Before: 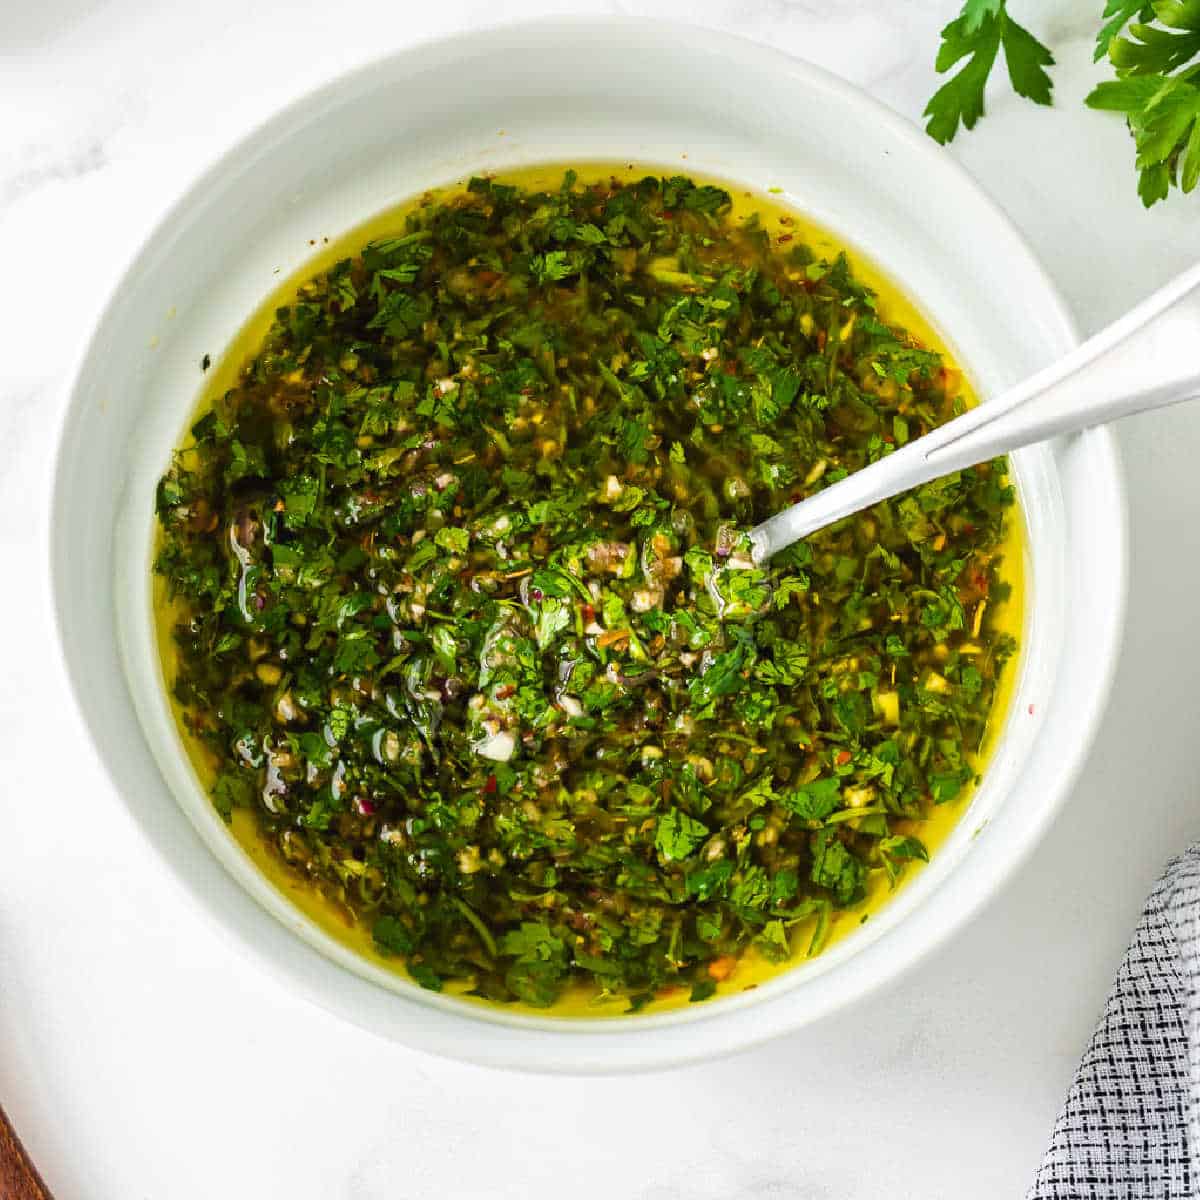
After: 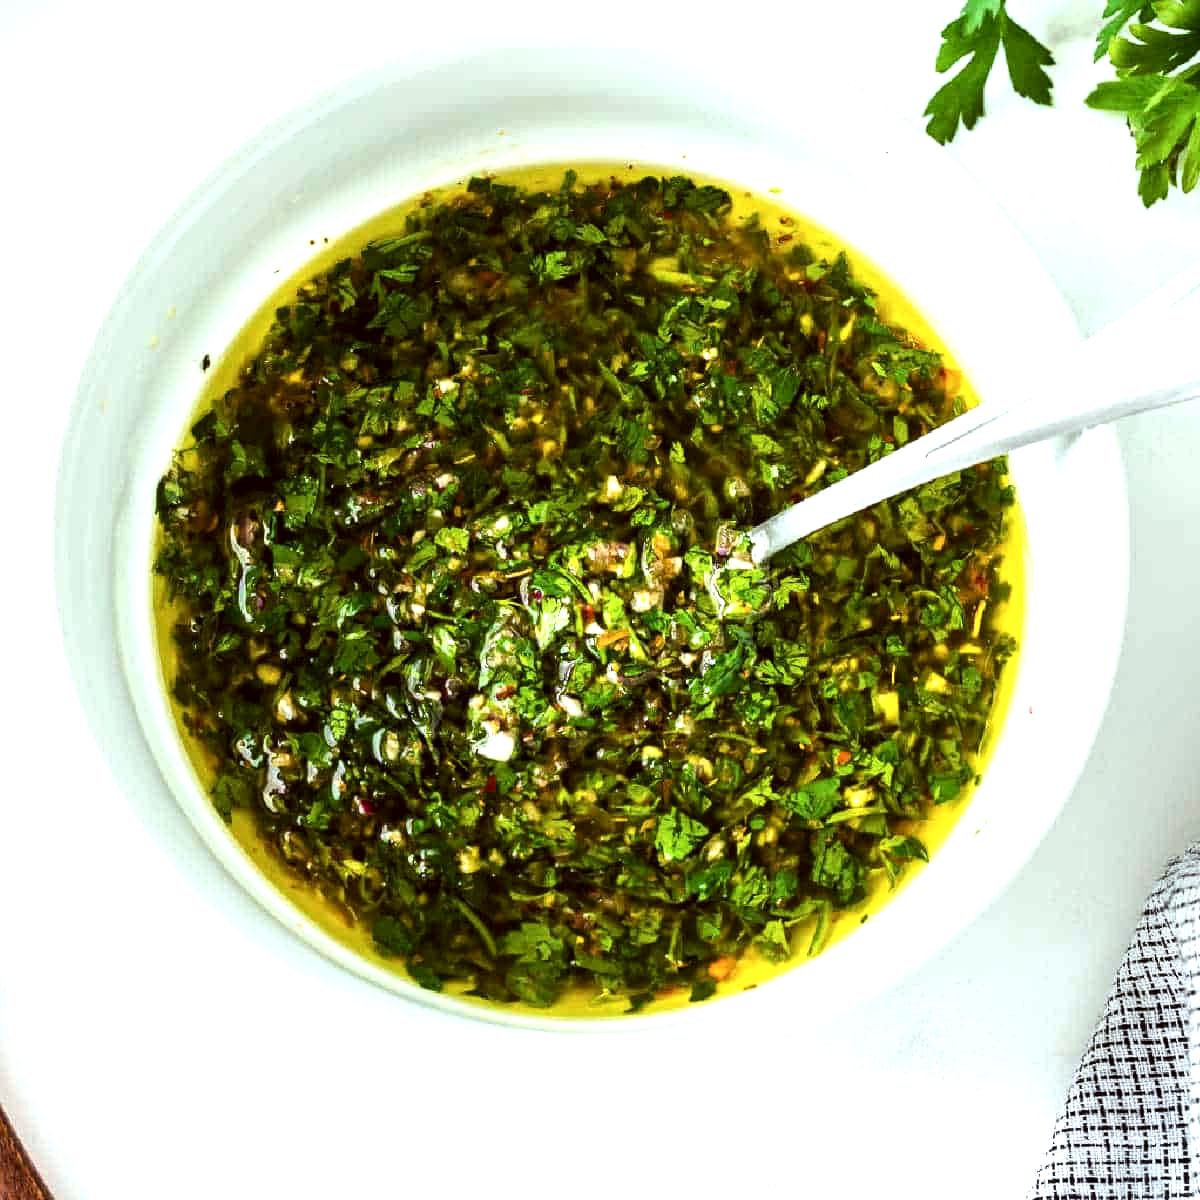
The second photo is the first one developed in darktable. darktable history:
color correction: highlights a* -4.98, highlights b* -3.76, shadows a* 3.83, shadows b* 4.08
local contrast: highlights 100%, shadows 100%, detail 120%, midtone range 0.2
tone equalizer: -8 EV -0.75 EV, -7 EV -0.7 EV, -6 EV -0.6 EV, -5 EV -0.4 EV, -3 EV 0.4 EV, -2 EV 0.6 EV, -1 EV 0.7 EV, +0 EV 0.75 EV, edges refinement/feathering 500, mask exposure compensation -1.57 EV, preserve details no
